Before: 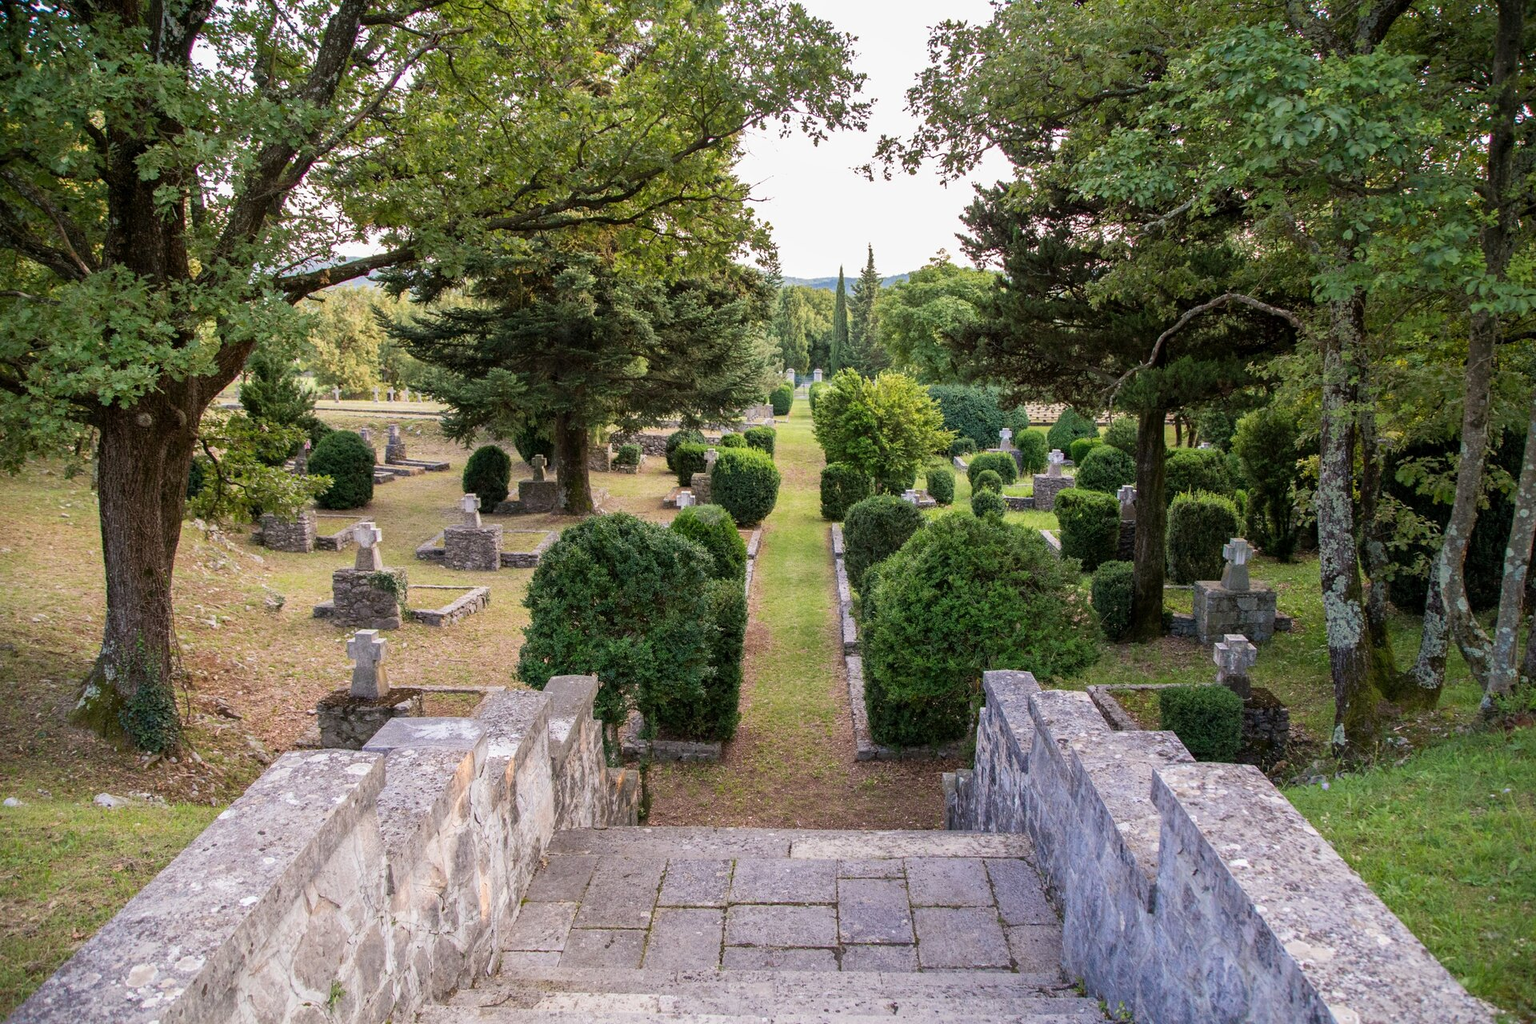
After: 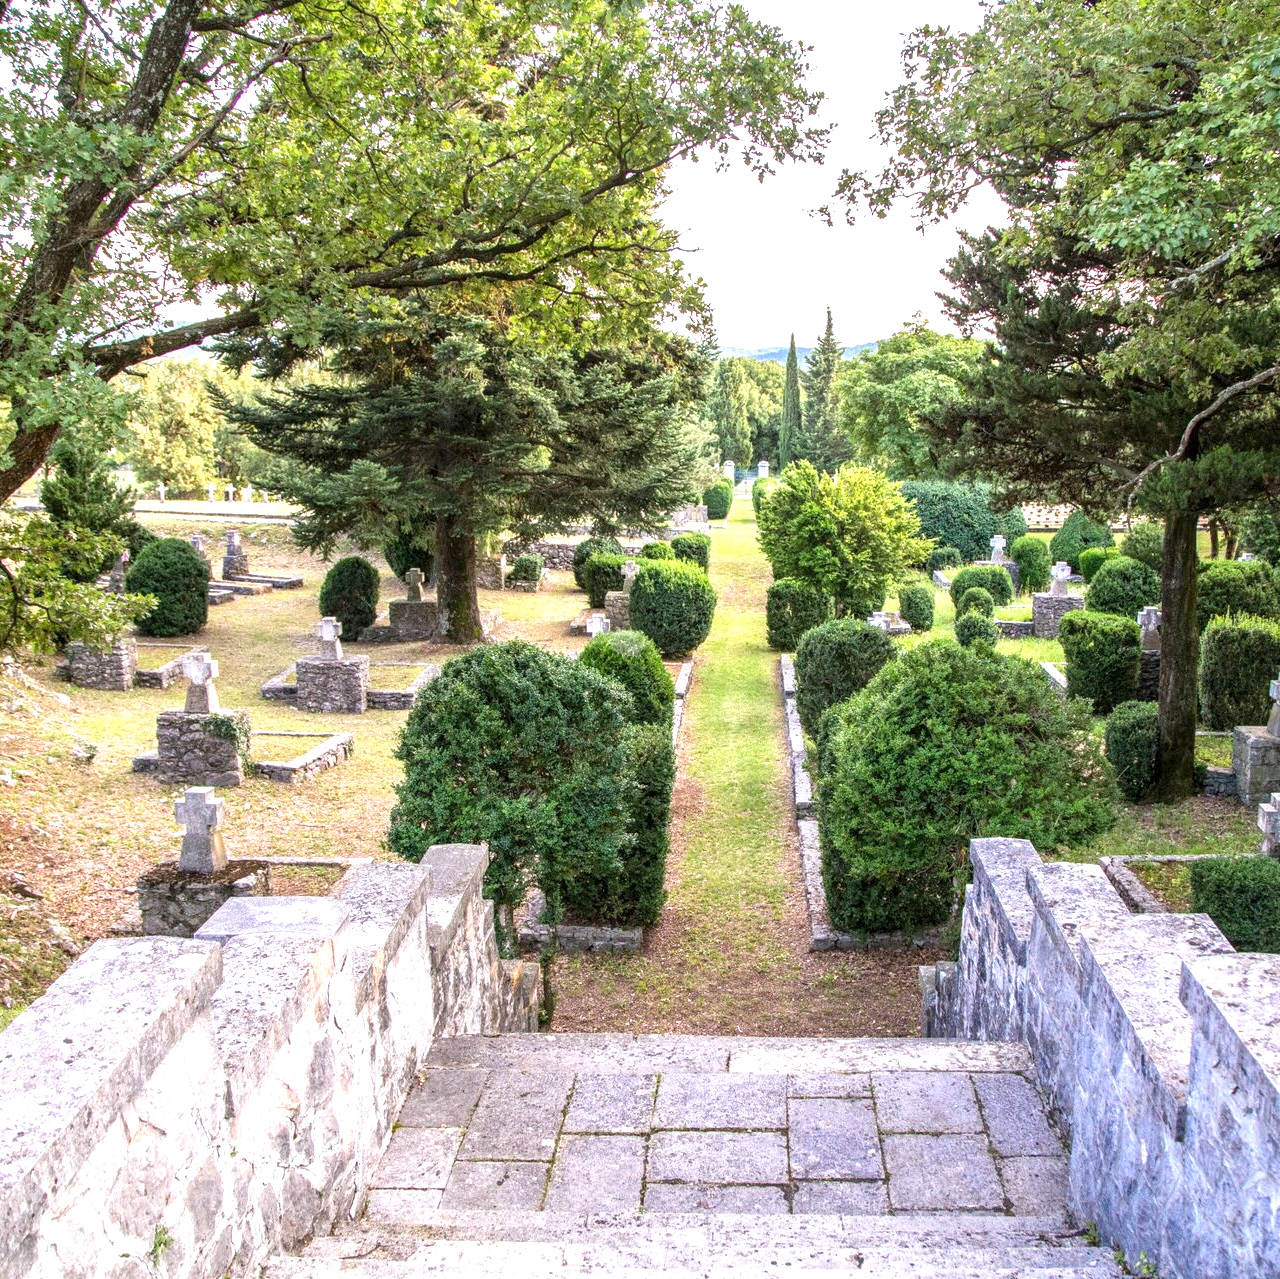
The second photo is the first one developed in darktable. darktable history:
white balance: red 0.983, blue 1.036
crop and rotate: left 13.537%, right 19.796%
local contrast: on, module defaults
exposure: black level correction 0, exposure 1 EV, compensate exposure bias true, compensate highlight preservation false
